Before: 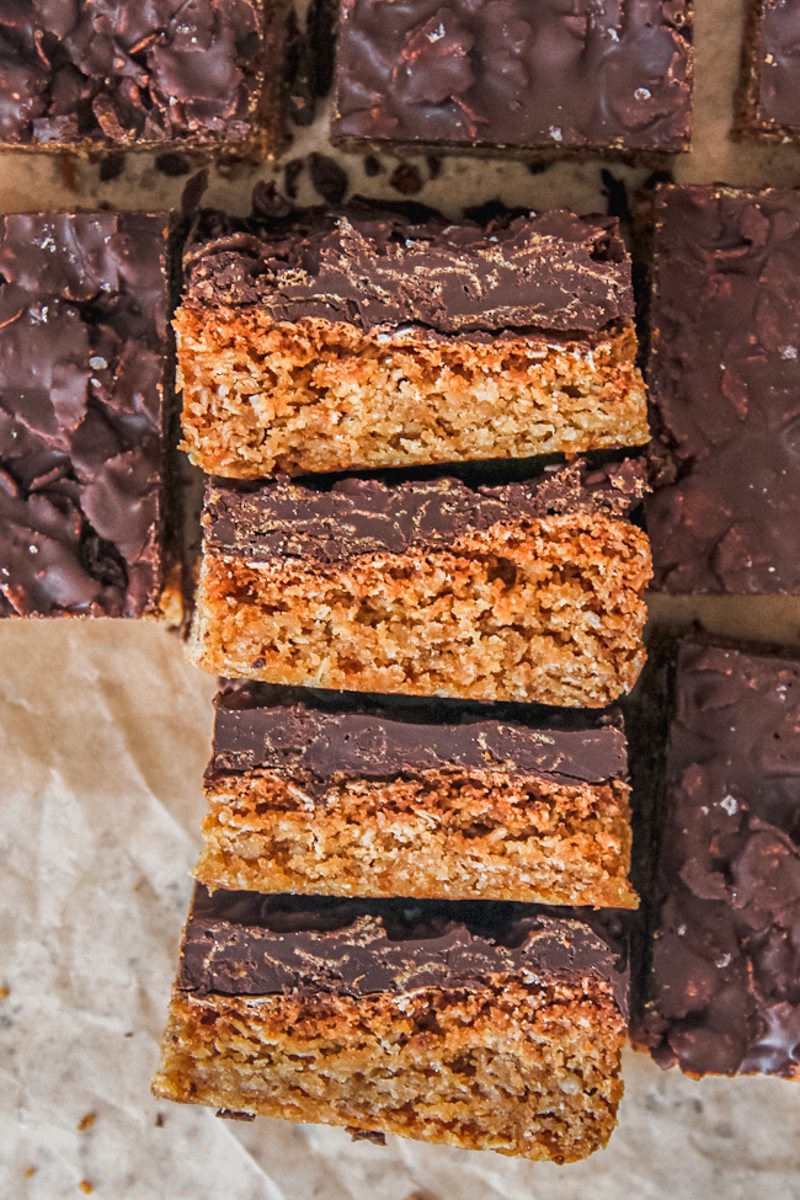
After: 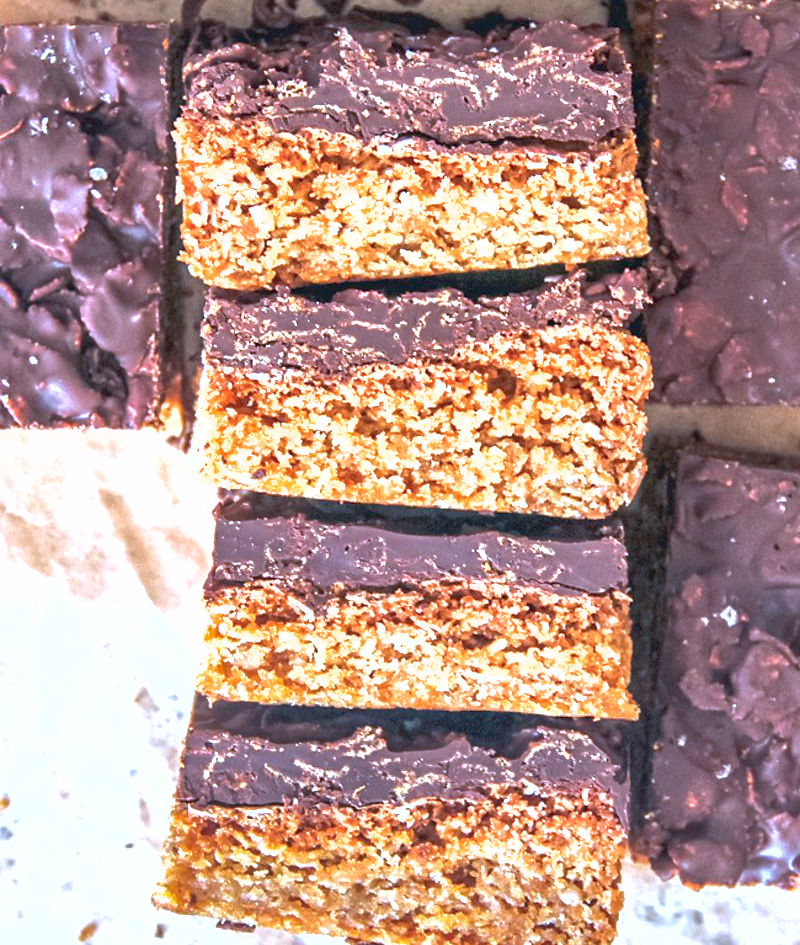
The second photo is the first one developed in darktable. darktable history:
shadows and highlights: on, module defaults
exposure: black level correction 0, exposure 1.383 EV, compensate exposure bias true, compensate highlight preservation false
color calibration: illuminant custom, x 0.391, y 0.392, temperature 3856.39 K, saturation algorithm version 1 (2020)
crop and rotate: top 15.819%, bottom 5.35%
